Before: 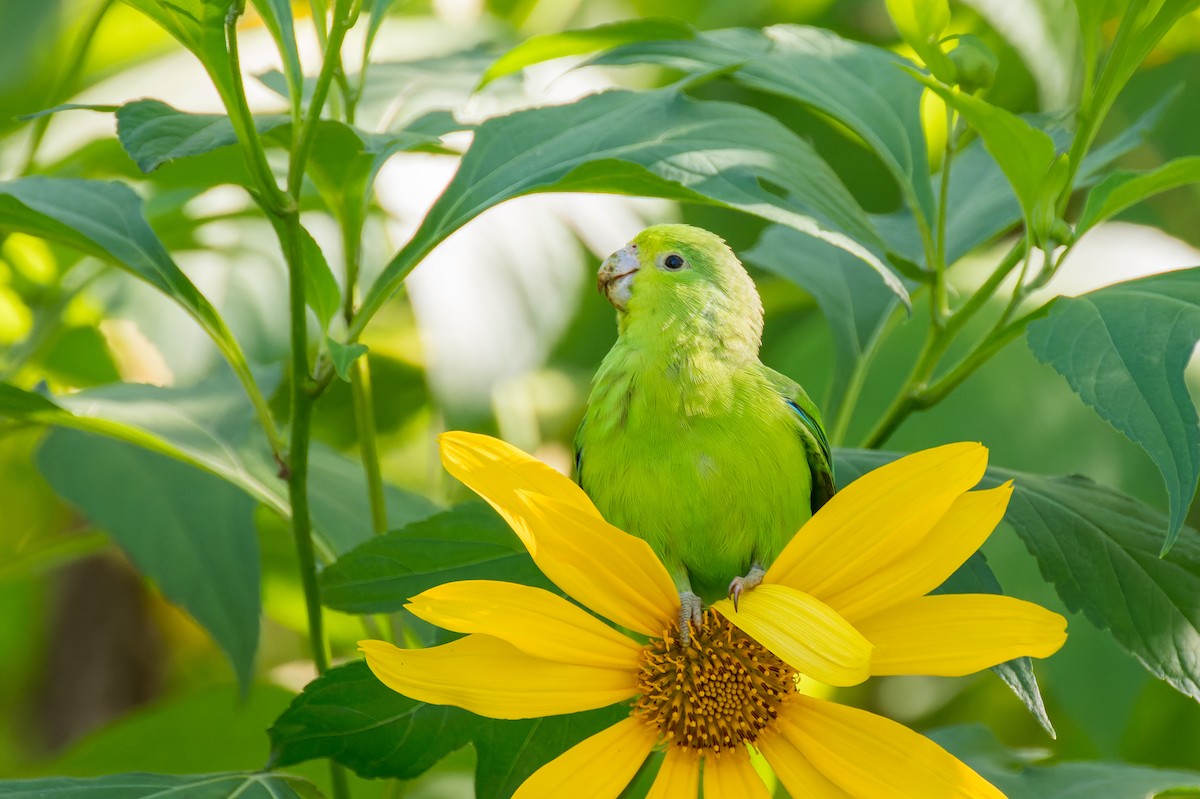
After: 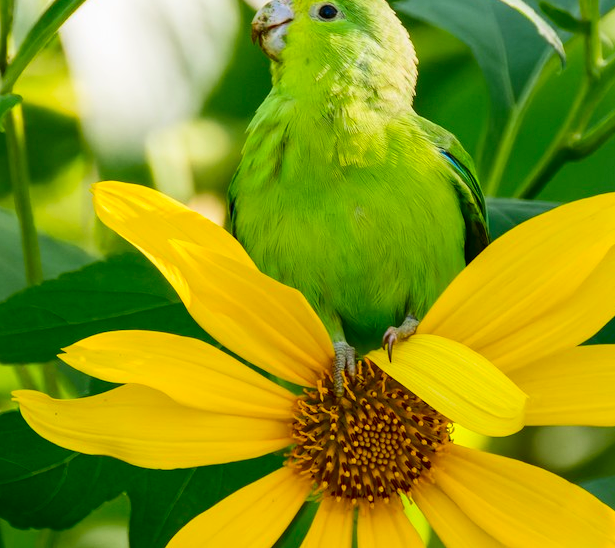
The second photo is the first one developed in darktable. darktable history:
contrast brightness saturation: contrast 0.185, brightness -0.108, saturation 0.208
crop and rotate: left 28.856%, top 31.358%, right 19.865%
